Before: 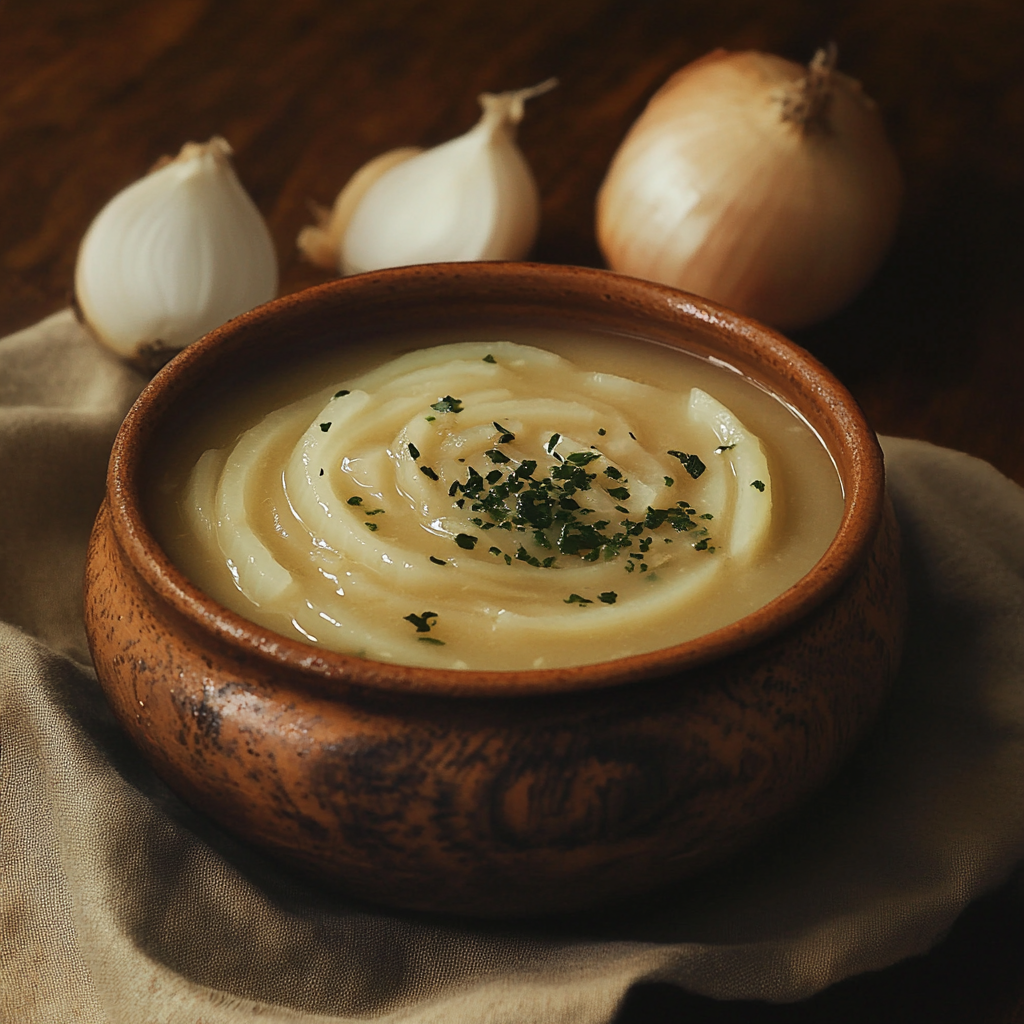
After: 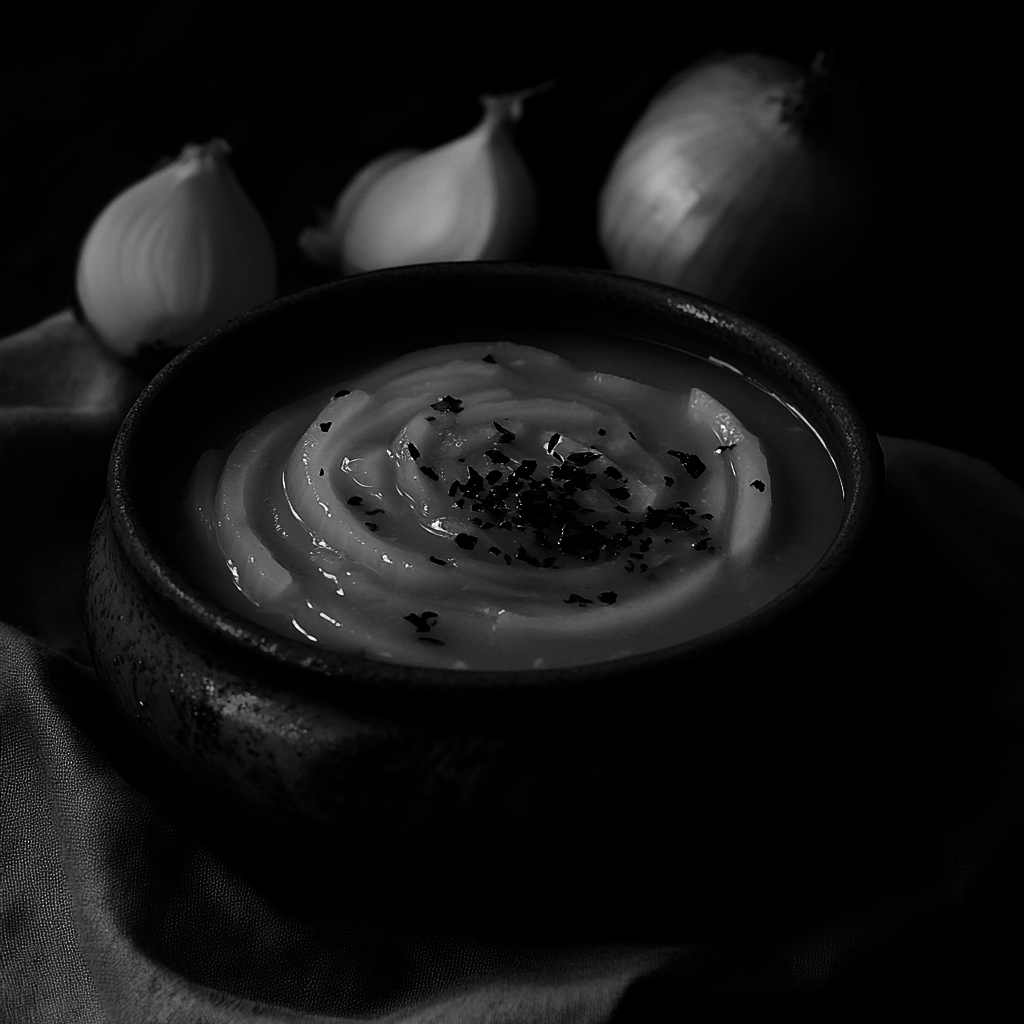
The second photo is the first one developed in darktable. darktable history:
contrast brightness saturation: contrast 0.015, brightness -0.991, saturation -0.998
